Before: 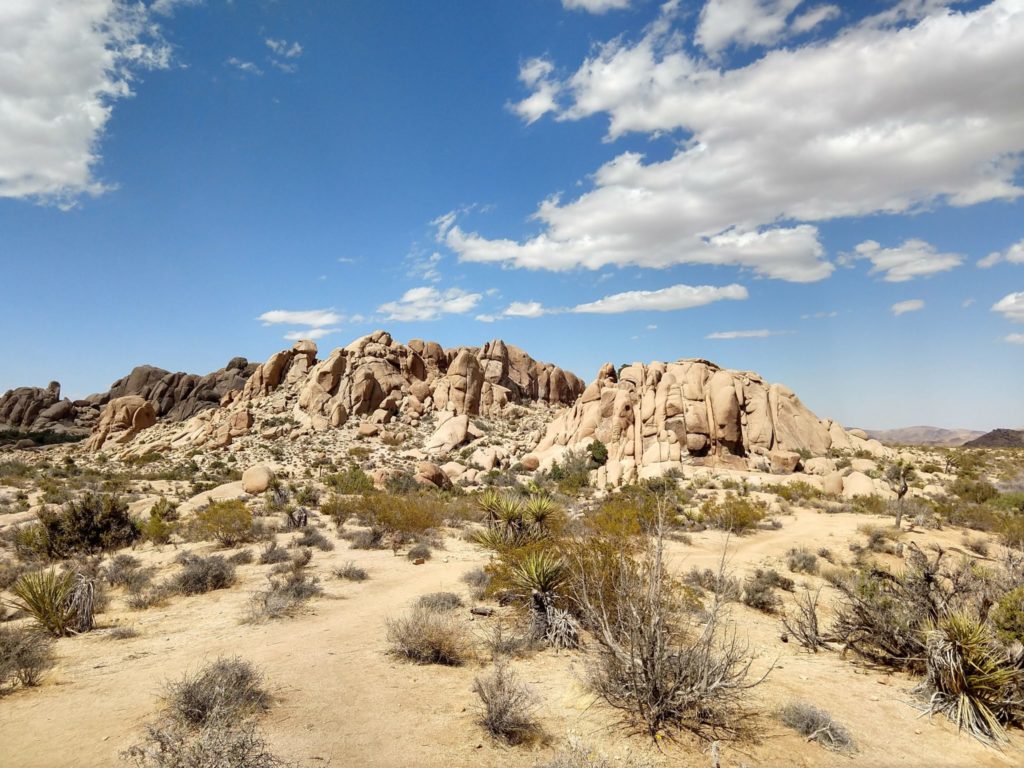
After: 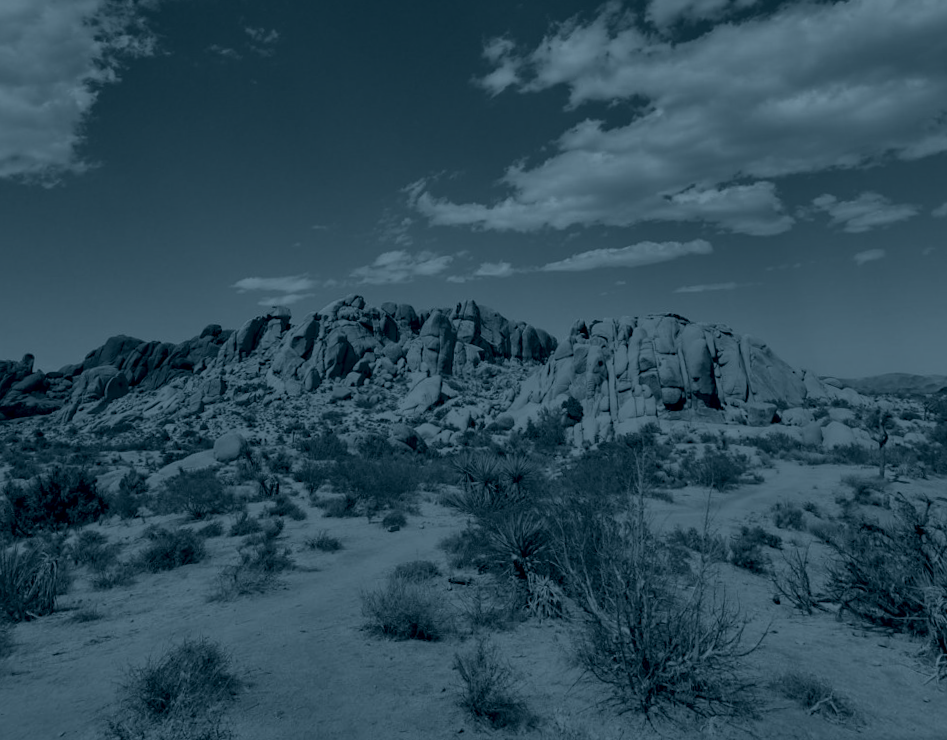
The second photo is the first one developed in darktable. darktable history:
colorize: hue 194.4°, saturation 29%, source mix 61.75%, lightness 3.98%, version 1
haze removal: strength 0.29, distance 0.25, compatibility mode true, adaptive false
rotate and perspective: rotation -1.68°, lens shift (vertical) -0.146, crop left 0.049, crop right 0.912, crop top 0.032, crop bottom 0.96
color zones: curves: ch0 [(0, 0.48) (0.209, 0.398) (0.305, 0.332) (0.429, 0.493) (0.571, 0.5) (0.714, 0.5) (0.857, 0.5) (1, 0.48)]; ch1 [(0, 0.633) (0.143, 0.586) (0.286, 0.489) (0.429, 0.448) (0.571, 0.31) (0.714, 0.335) (0.857, 0.492) (1, 0.633)]; ch2 [(0, 0.448) (0.143, 0.498) (0.286, 0.5) (0.429, 0.5) (0.571, 0.5) (0.714, 0.5) (0.857, 0.5) (1, 0.448)]
